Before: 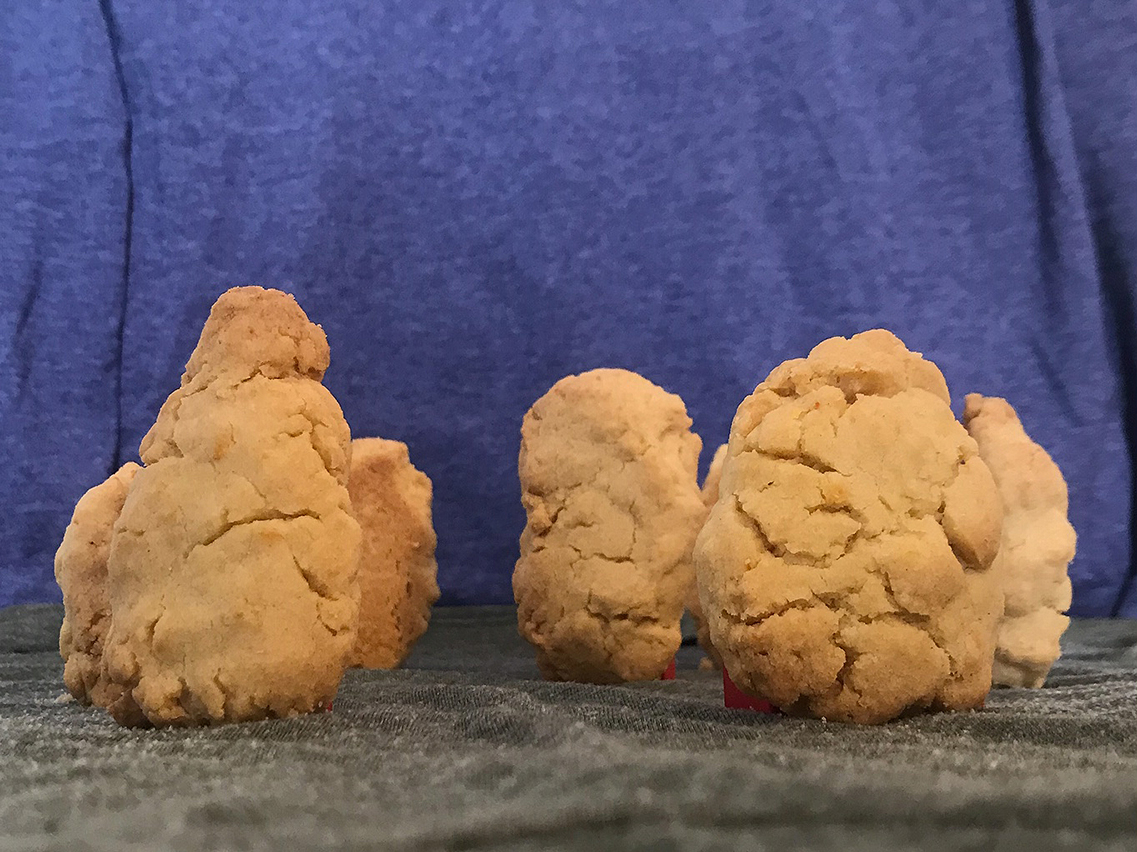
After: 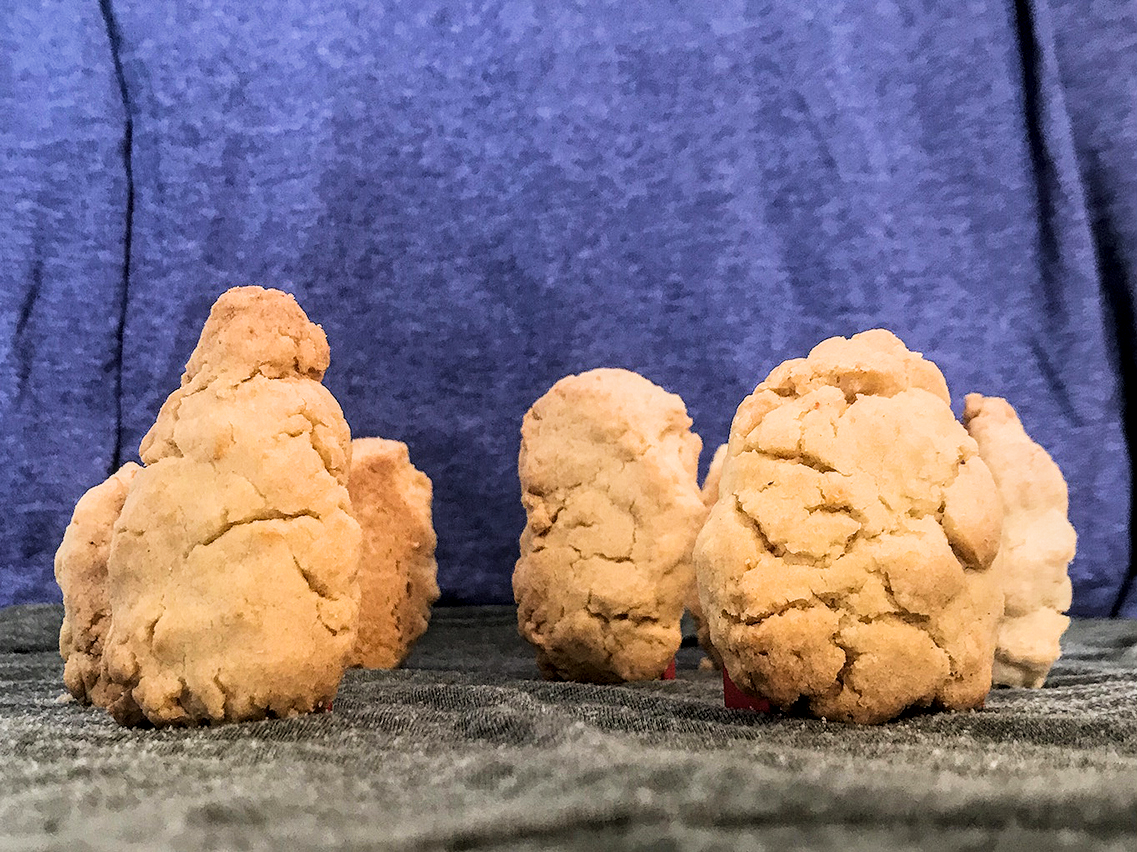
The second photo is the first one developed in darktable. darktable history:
local contrast: on, module defaults
exposure: black level correction 0, exposure 0.7 EV, compensate exposure bias true, compensate highlight preservation false
filmic rgb: black relative exposure -5 EV, white relative exposure 3.5 EV, hardness 3.19, contrast 1.3, highlights saturation mix -50%
